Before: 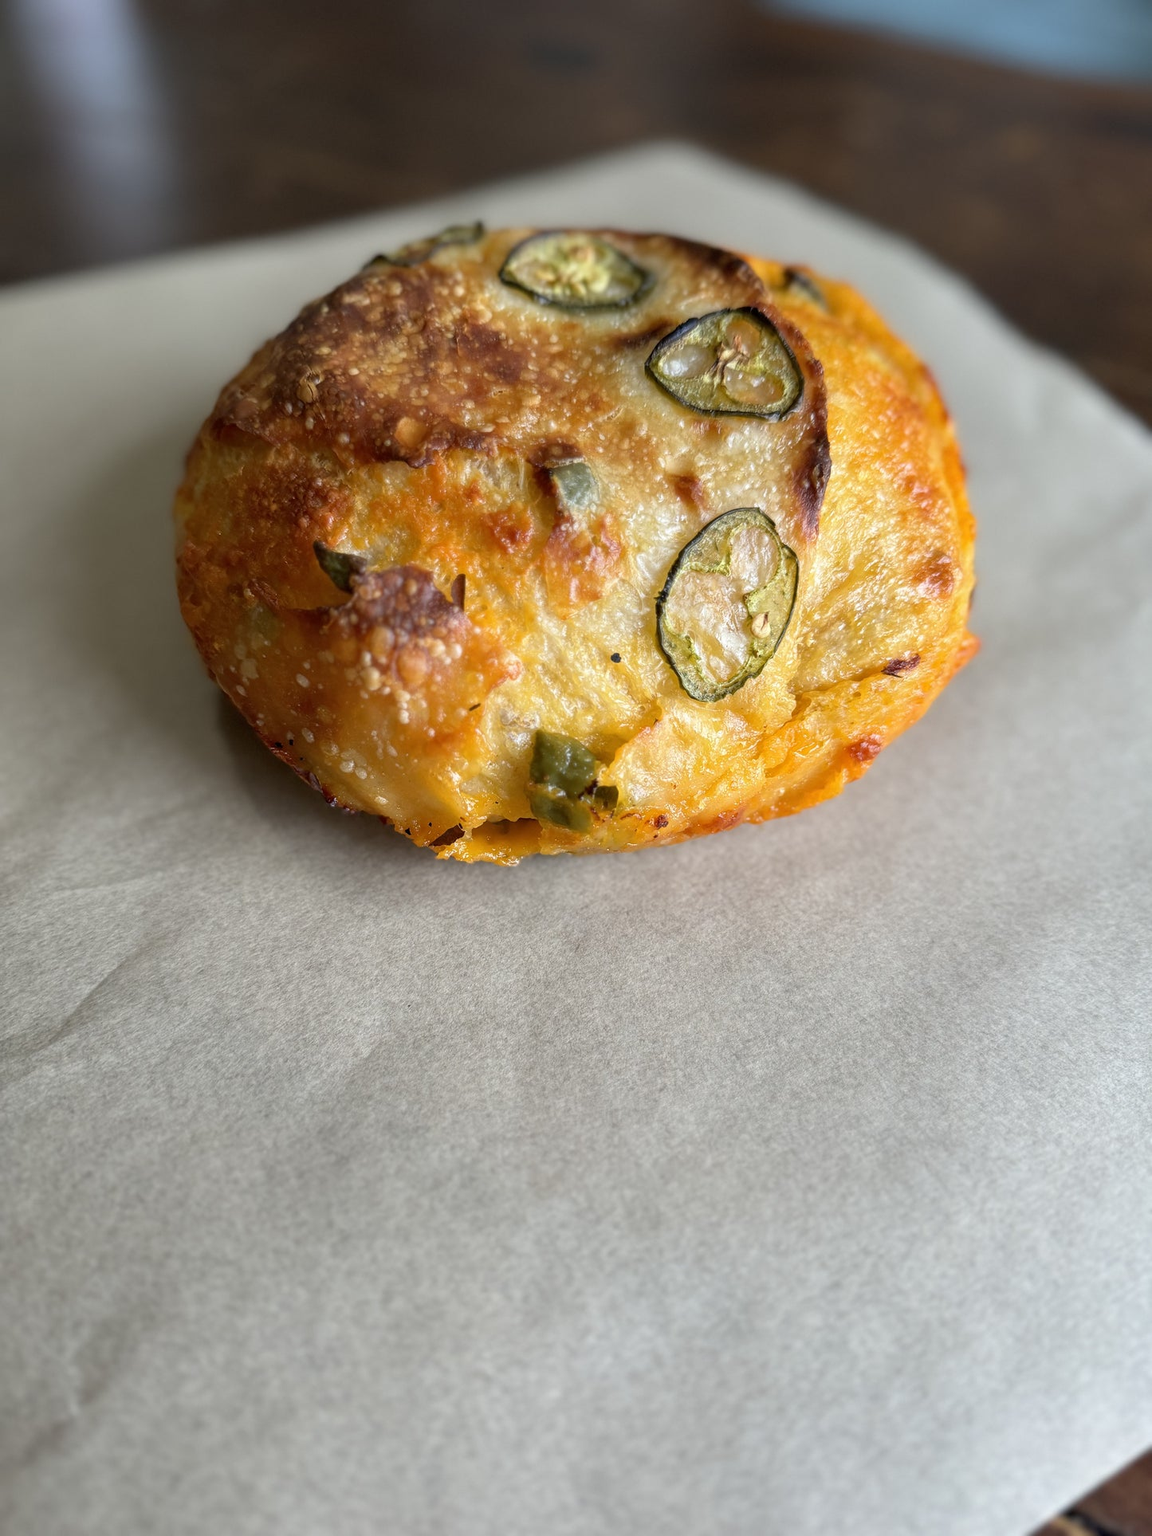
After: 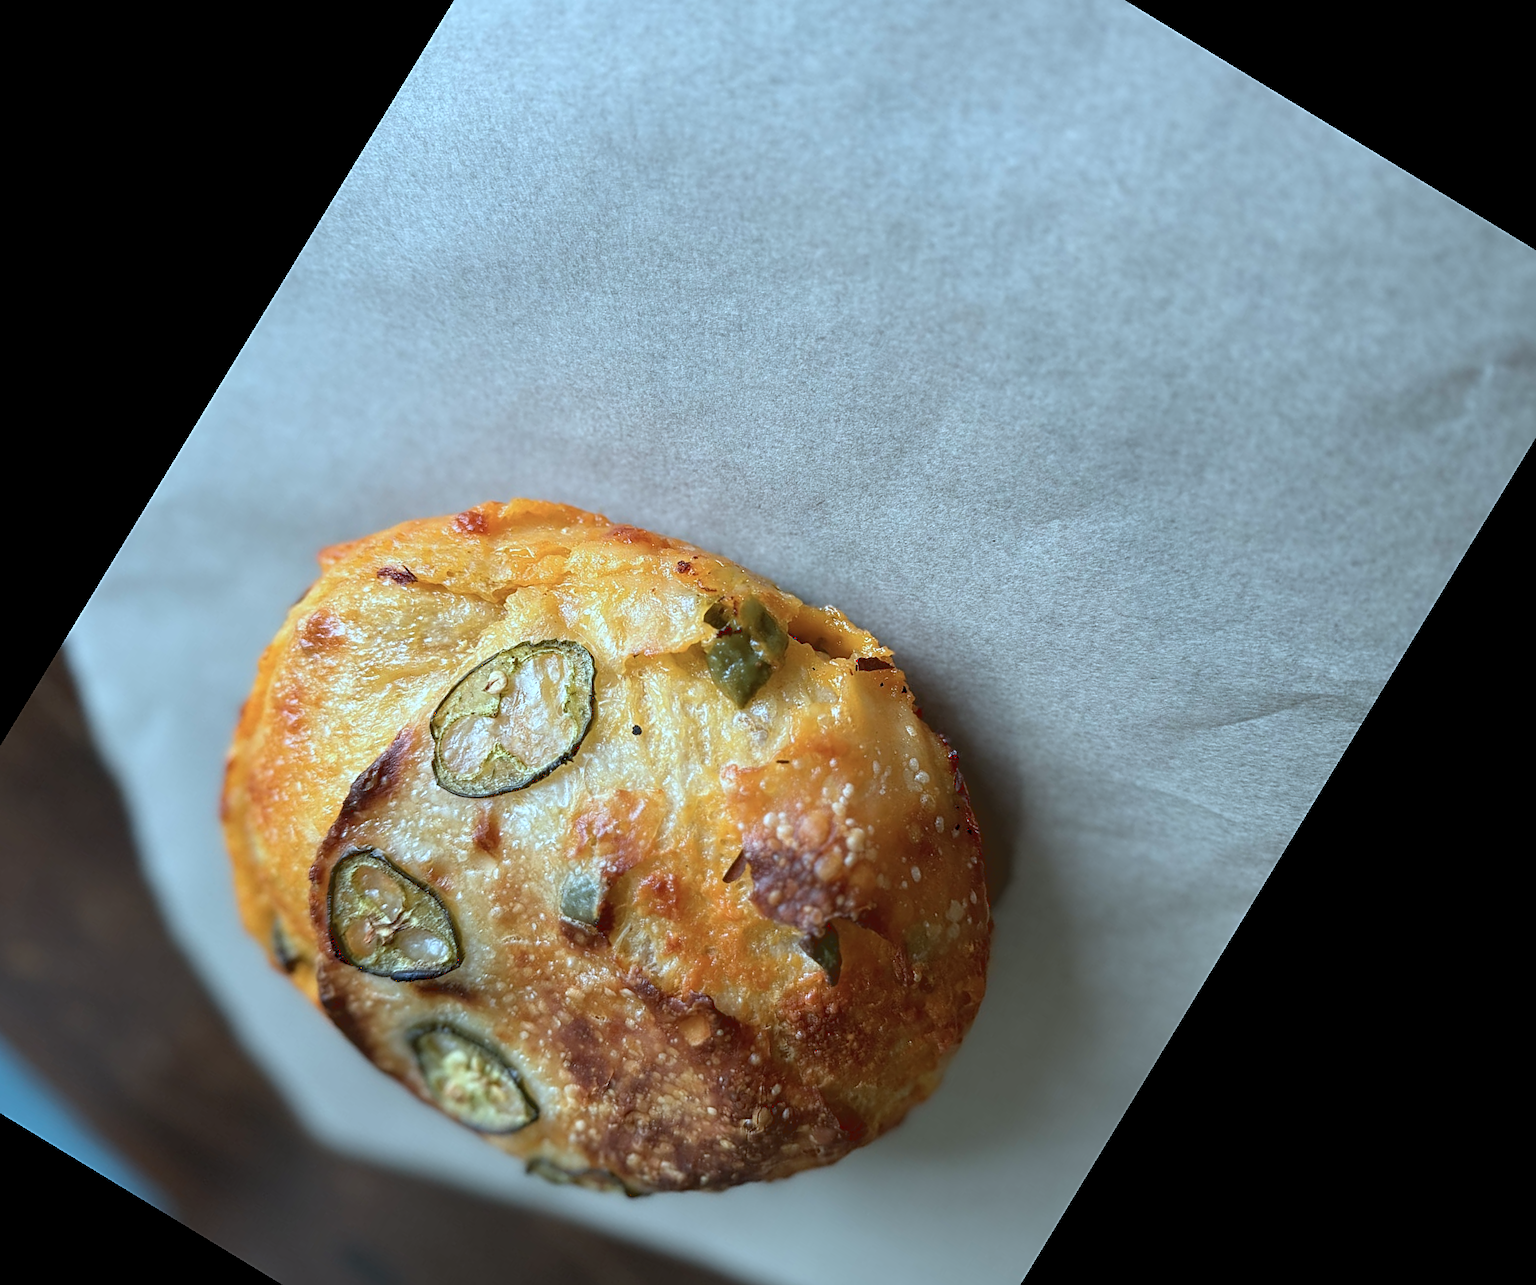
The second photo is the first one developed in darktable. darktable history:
color correction: highlights a* -9.73, highlights b* -21.22
sharpen: on, module defaults
crop and rotate: angle 148.68°, left 9.111%, top 15.603%, right 4.588%, bottom 17.041%
tone curve: curves: ch0 [(0.122, 0.111) (1, 1)]
